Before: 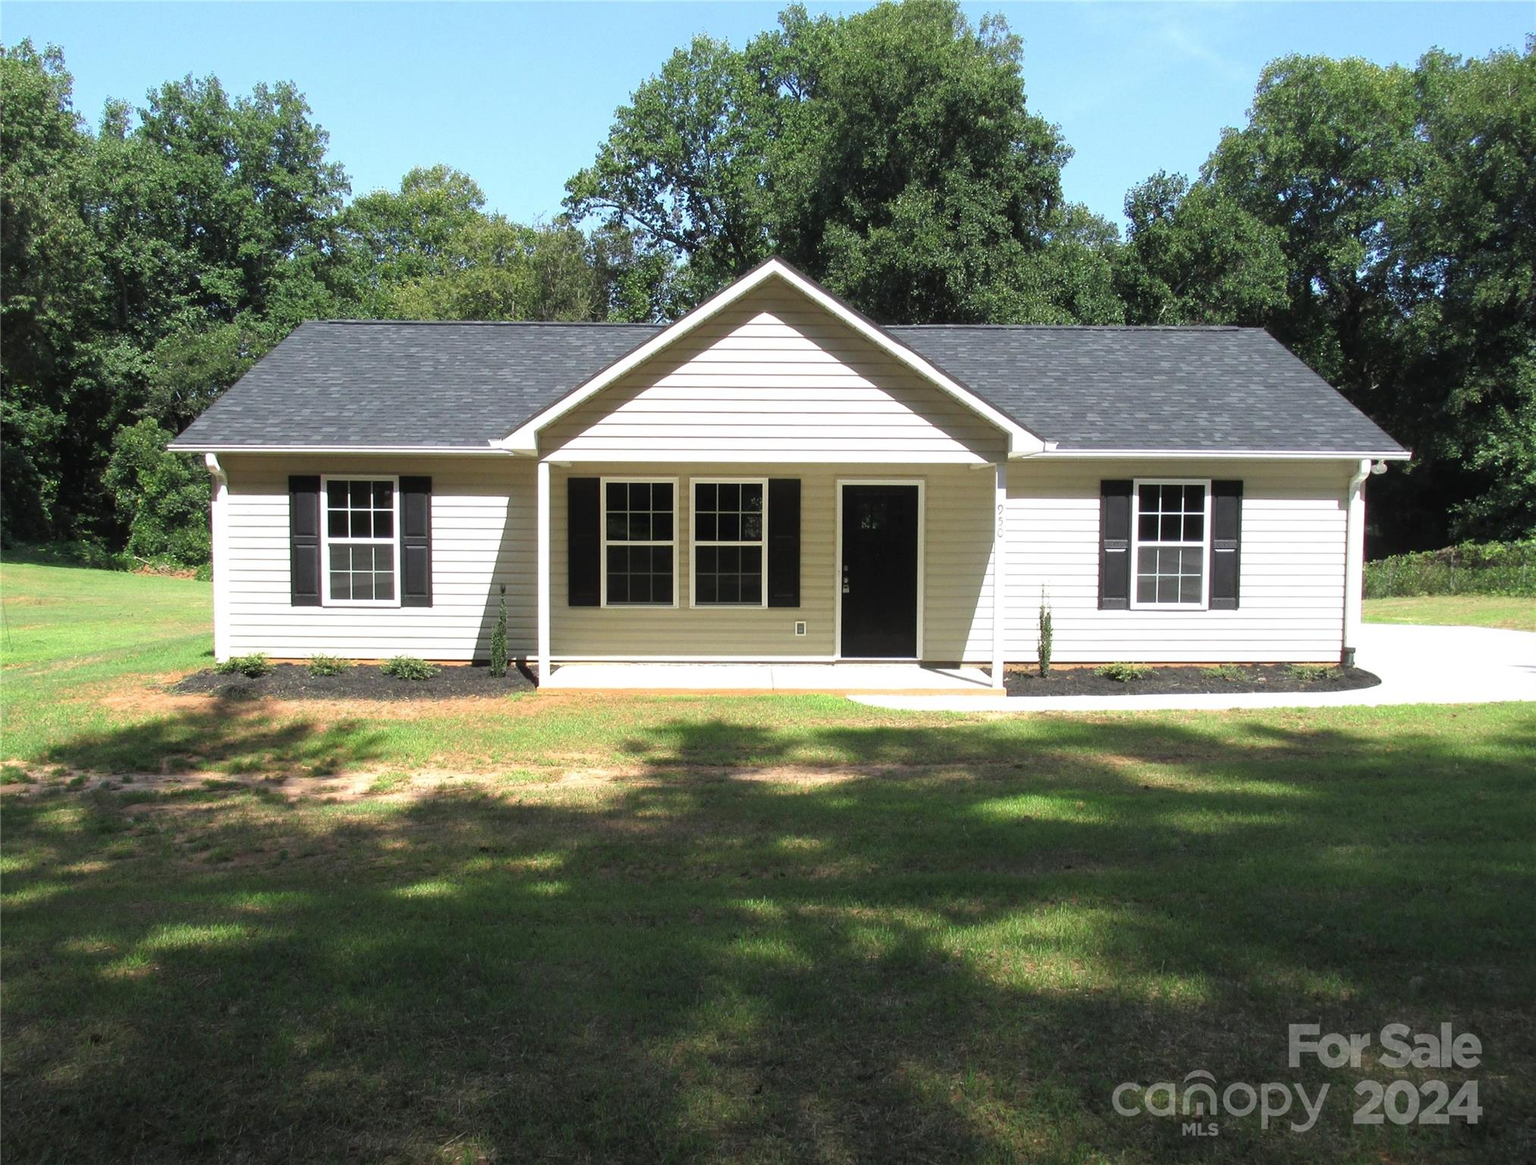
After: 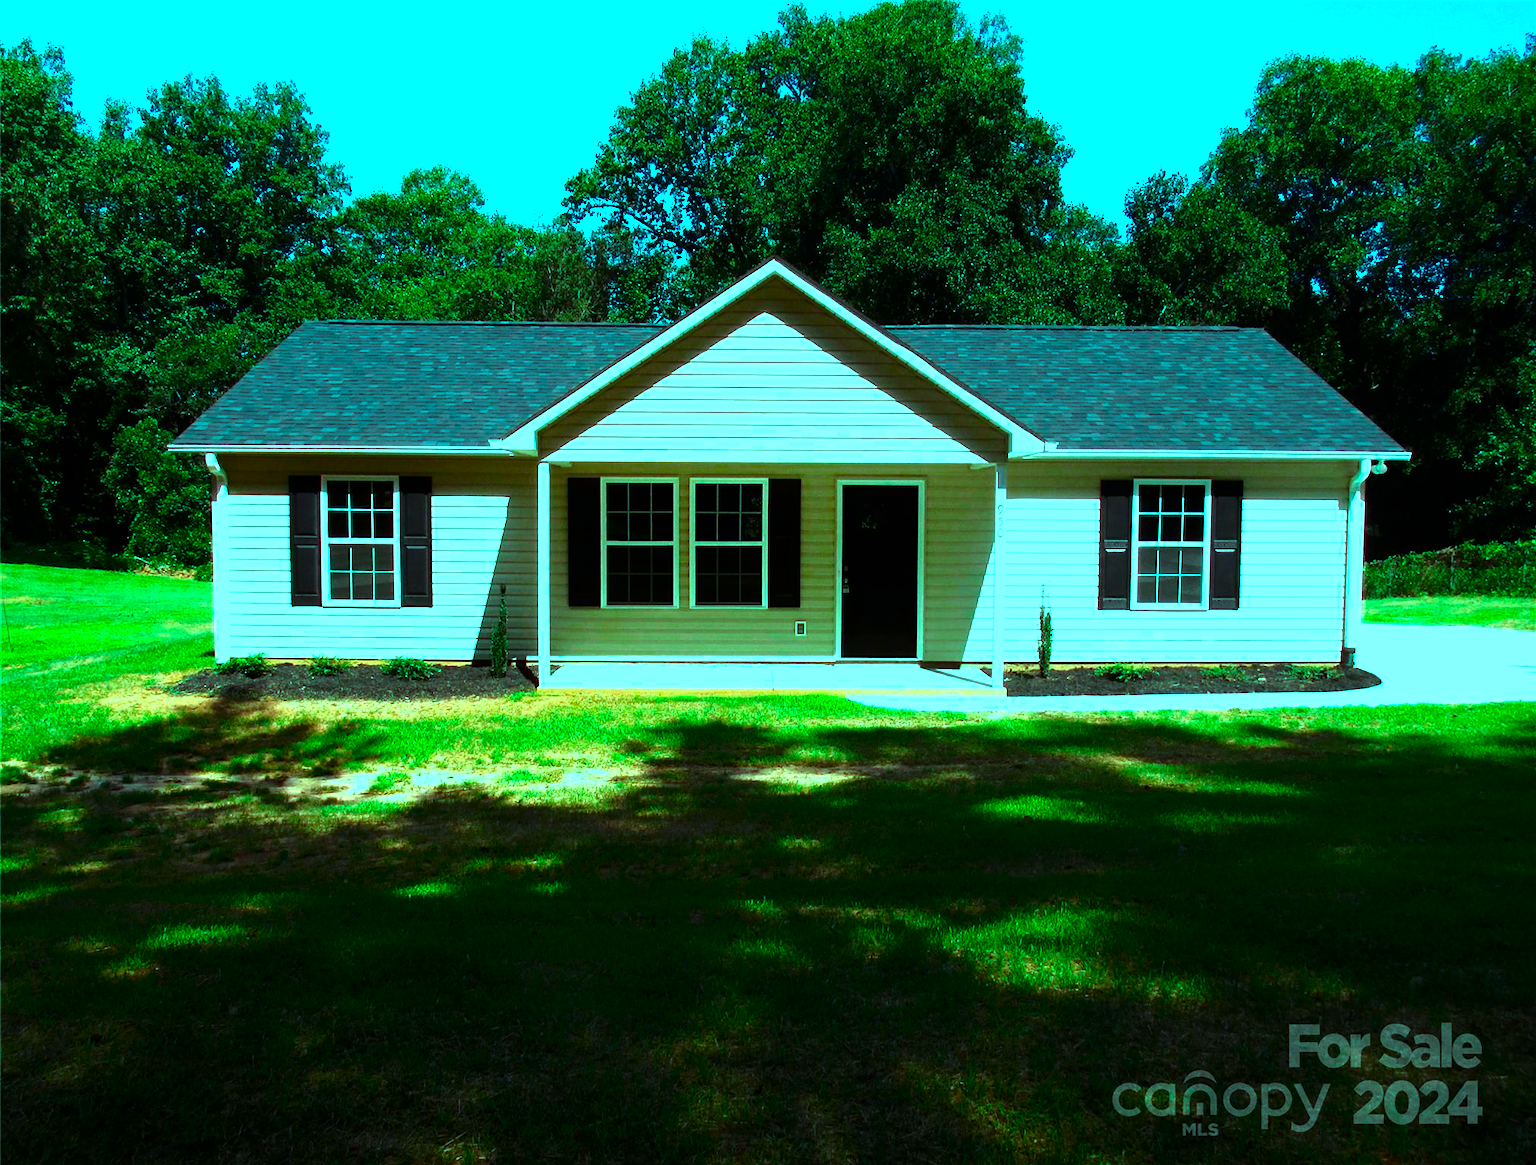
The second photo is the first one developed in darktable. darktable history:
contrast brightness saturation: brightness -0.251, saturation 0.197
color balance rgb: power › hue 73.04°, highlights gain › chroma 7.416%, highlights gain › hue 183.26°, perceptual saturation grading › global saturation 29.364%, perceptual brilliance grading › highlights 17.685%, perceptual brilliance grading › mid-tones 31.769%, perceptual brilliance grading › shadows -31.8%, global vibrance 9.88%, contrast 14.884%, saturation formula JzAzBz (2021)
tone curve: preserve colors none
